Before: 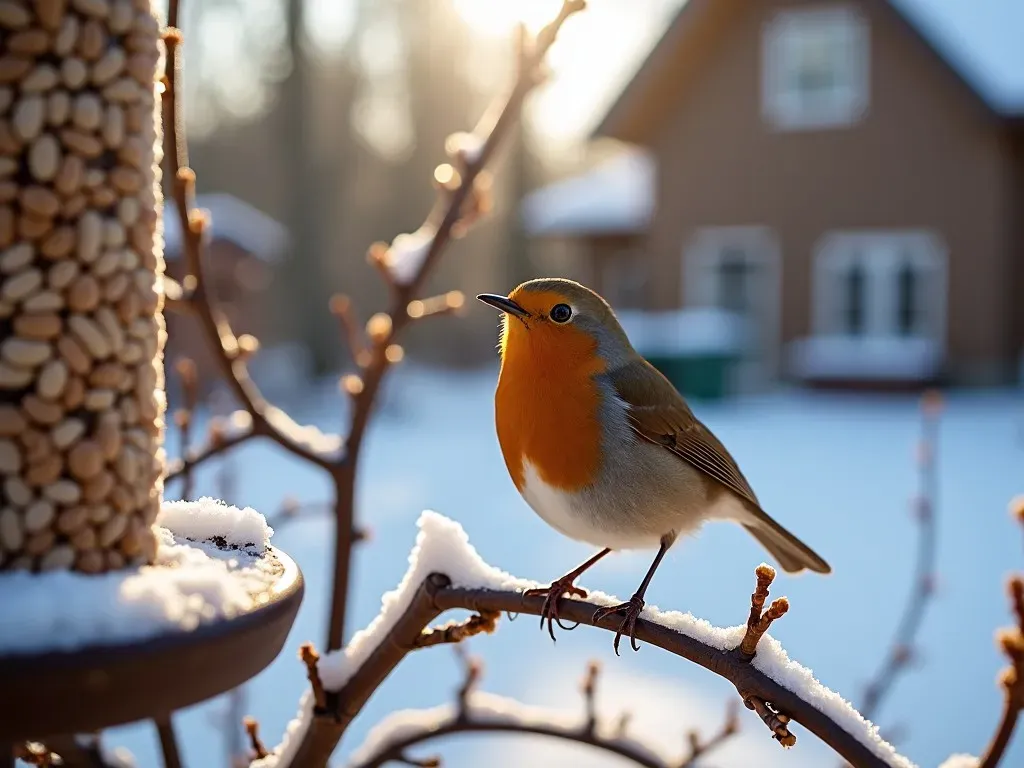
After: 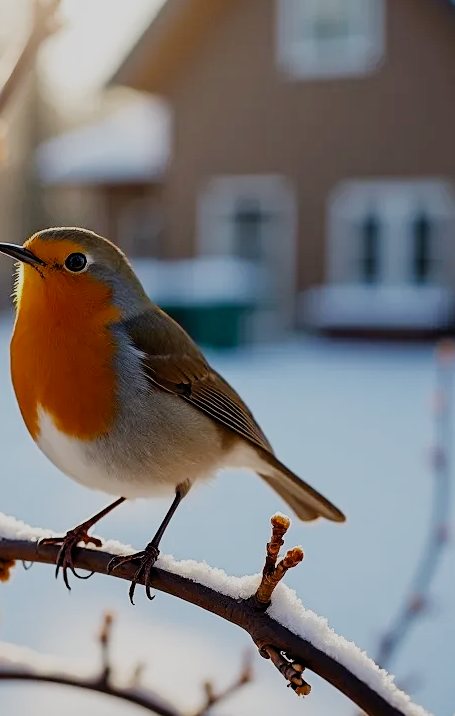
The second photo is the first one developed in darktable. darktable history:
crop: left 47.386%, top 6.722%, right 8.111%
filmic rgb: black relative exposure -7.65 EV, white relative exposure 4.56 EV, threshold 3.01 EV, hardness 3.61, preserve chrominance no, color science v4 (2020), type of noise poissonian, enable highlight reconstruction true
